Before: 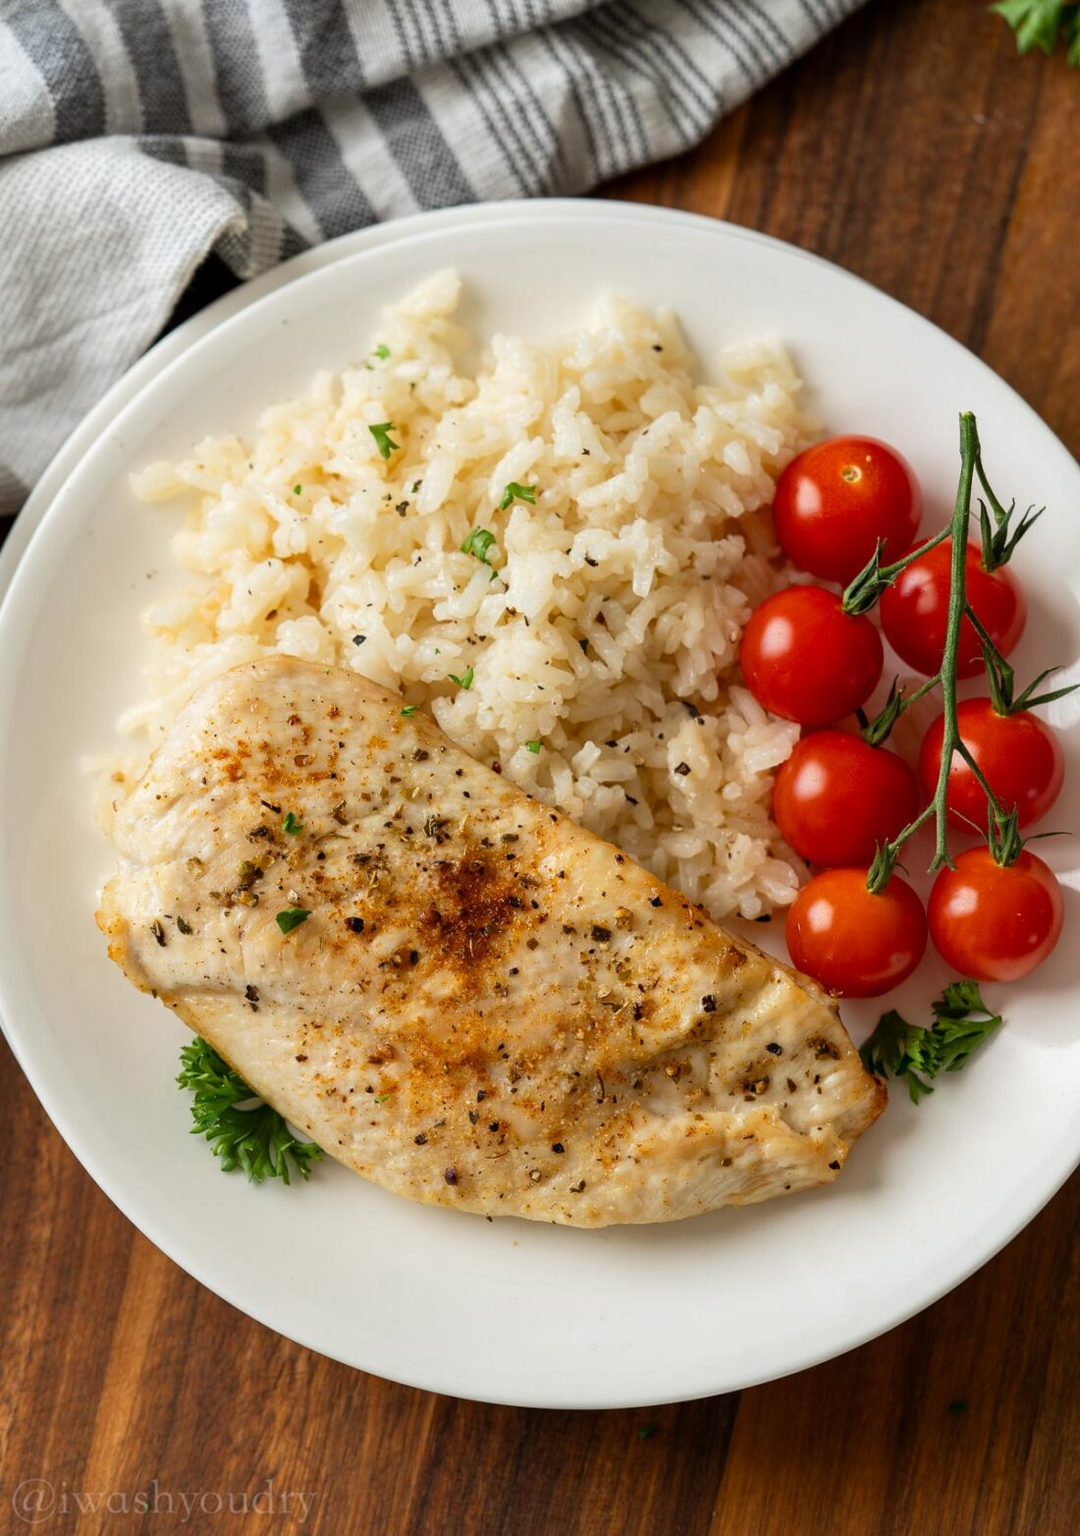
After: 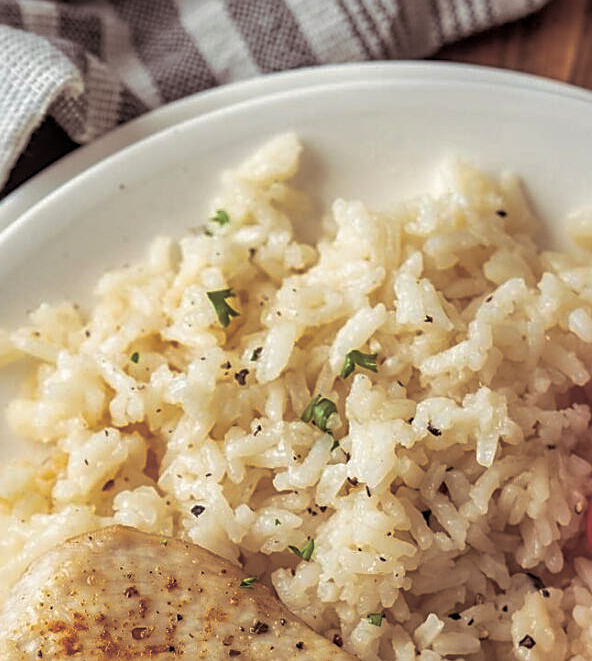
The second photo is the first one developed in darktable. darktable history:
split-toning: shadows › saturation 0.24, highlights › hue 54°, highlights › saturation 0.24
shadows and highlights: on, module defaults
crop: left 15.306%, top 9.065%, right 30.789%, bottom 48.638%
local contrast: on, module defaults
sharpen: amount 0.6
